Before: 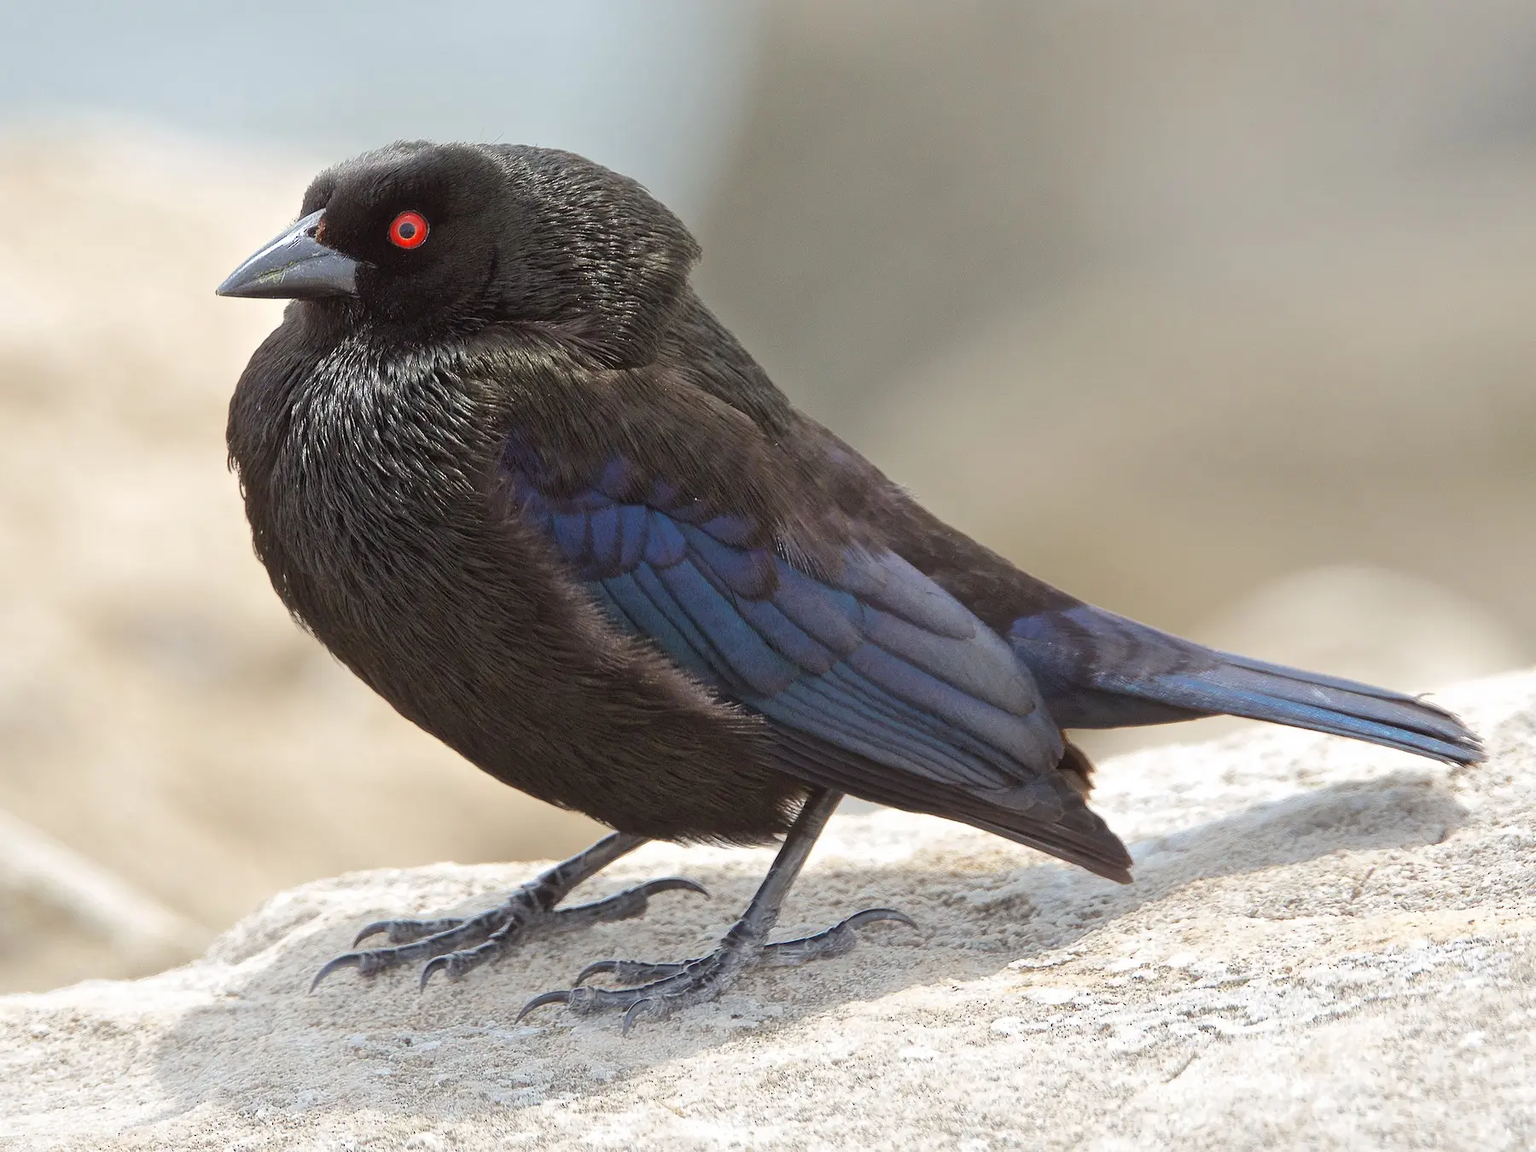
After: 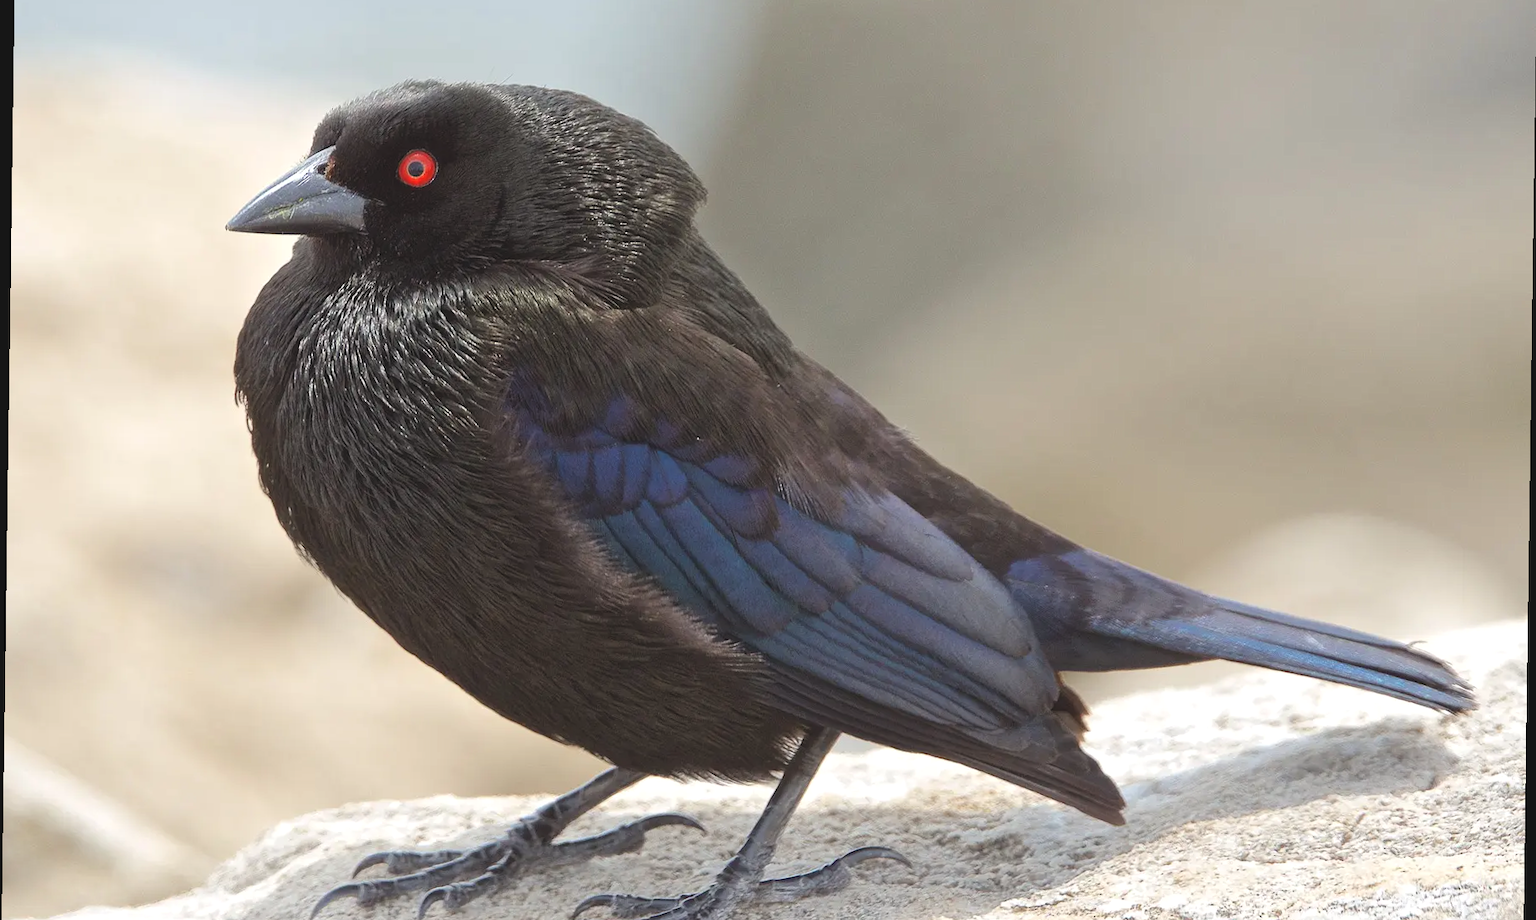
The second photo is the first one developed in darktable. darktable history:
rotate and perspective: rotation 0.8°, automatic cropping off
exposure: black level correction -0.008, exposure 0.067 EV, compensate highlight preservation false
crop and rotate: top 5.667%, bottom 14.937%
